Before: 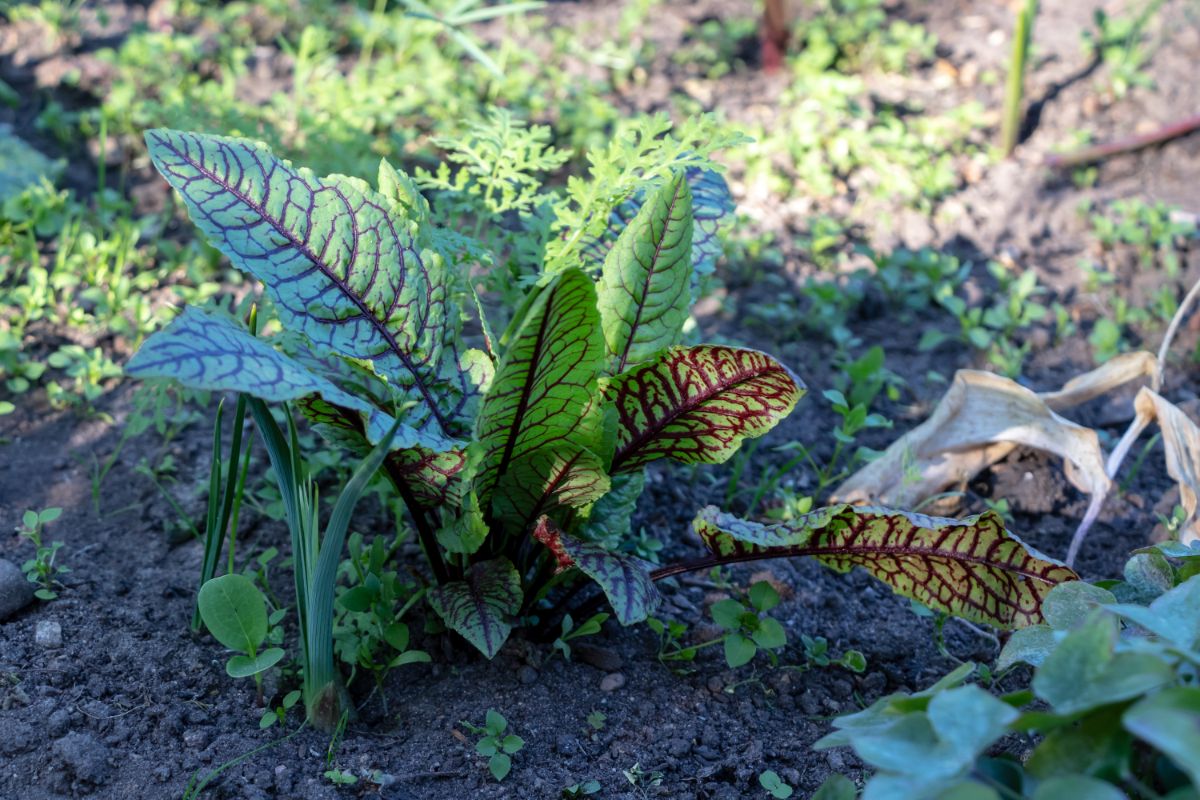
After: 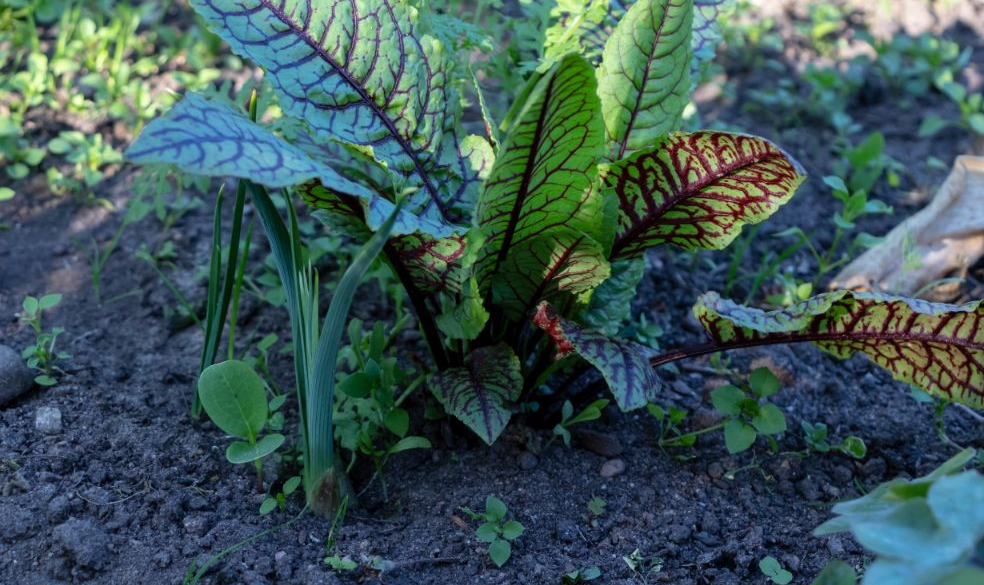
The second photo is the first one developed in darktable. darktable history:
crop: top 26.795%, right 17.992%
